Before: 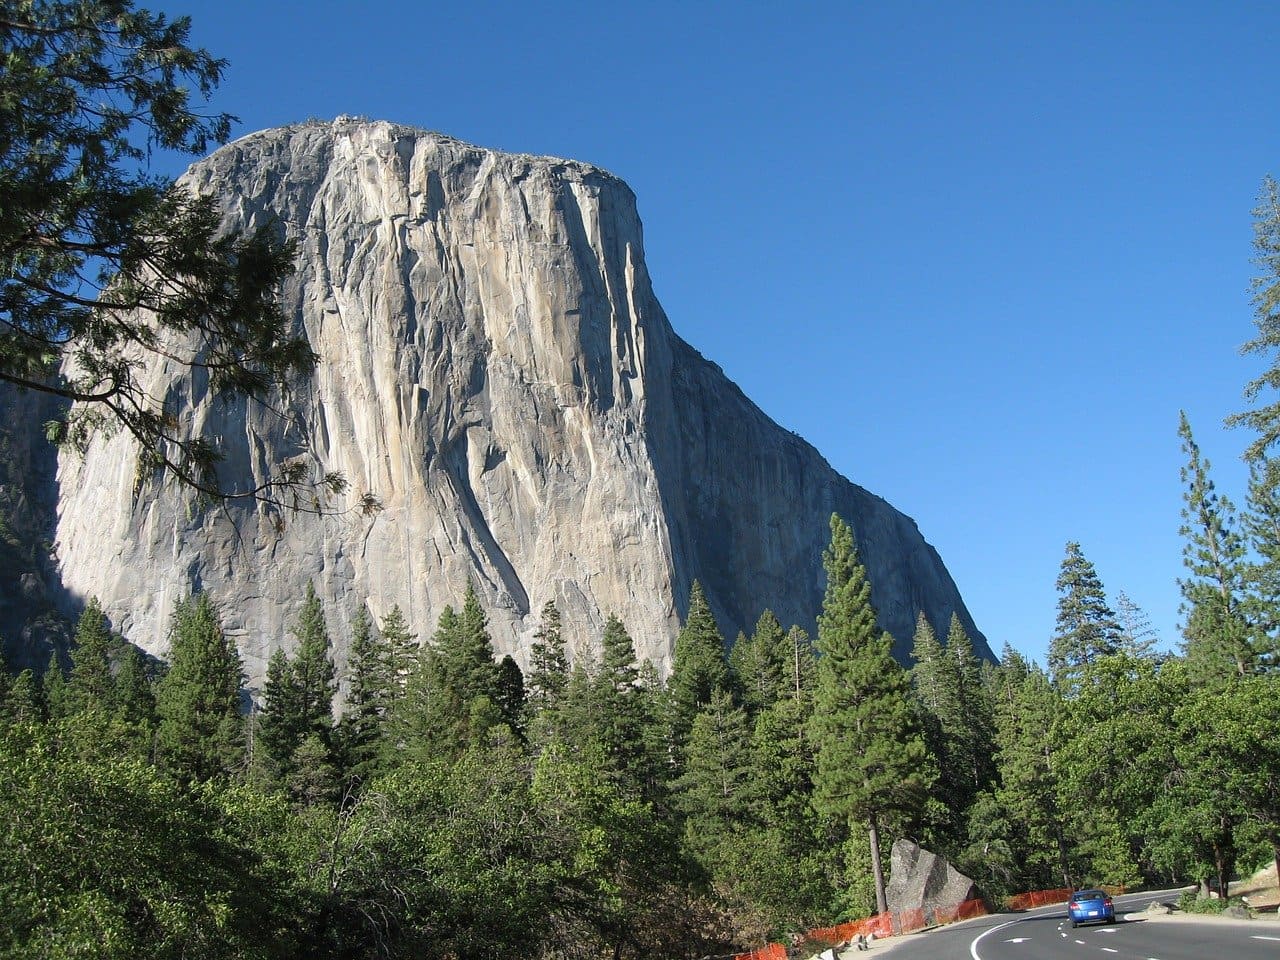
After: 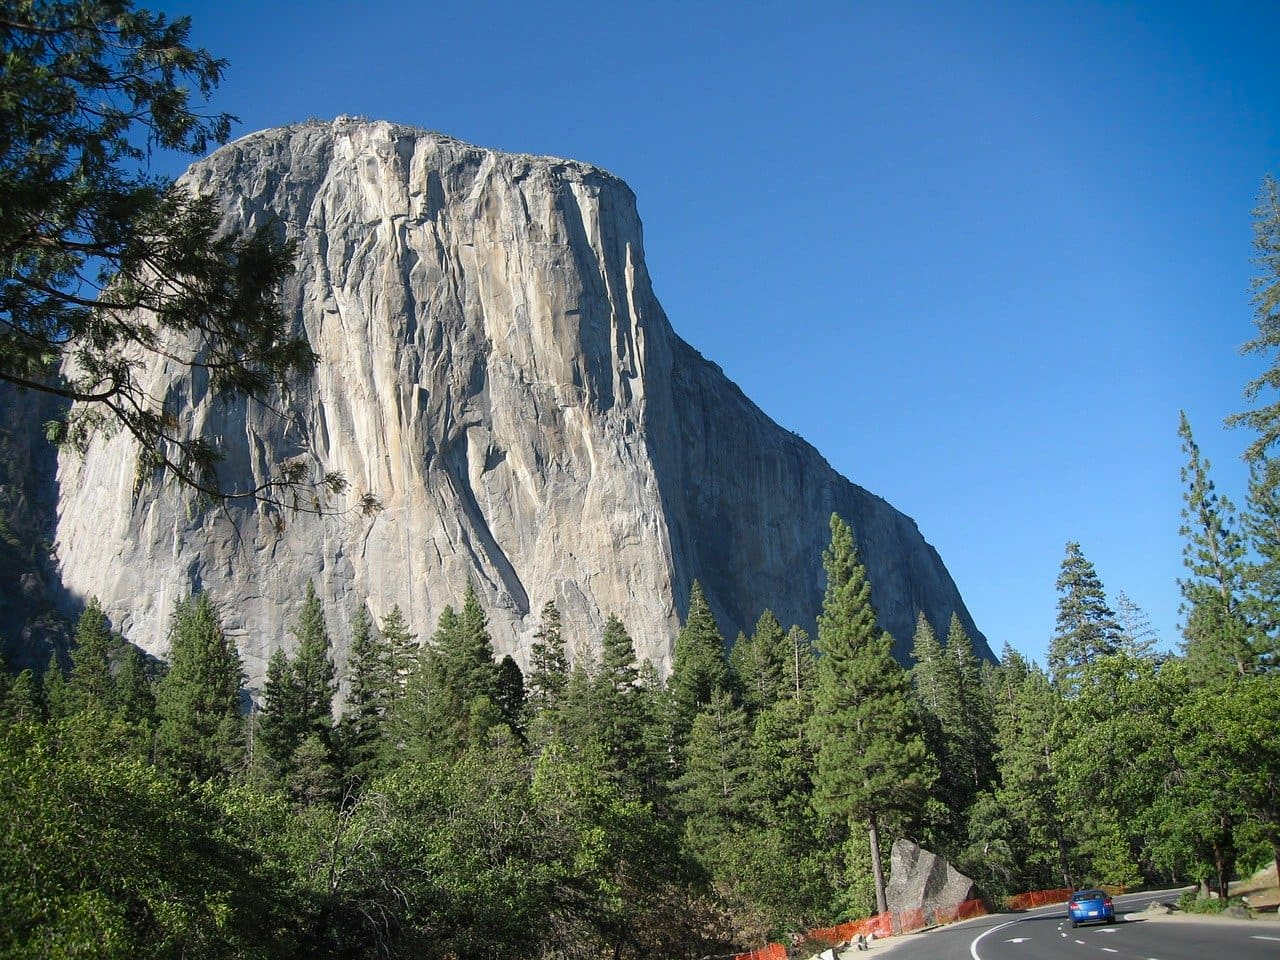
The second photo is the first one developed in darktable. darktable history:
vignetting: saturation 0.374
